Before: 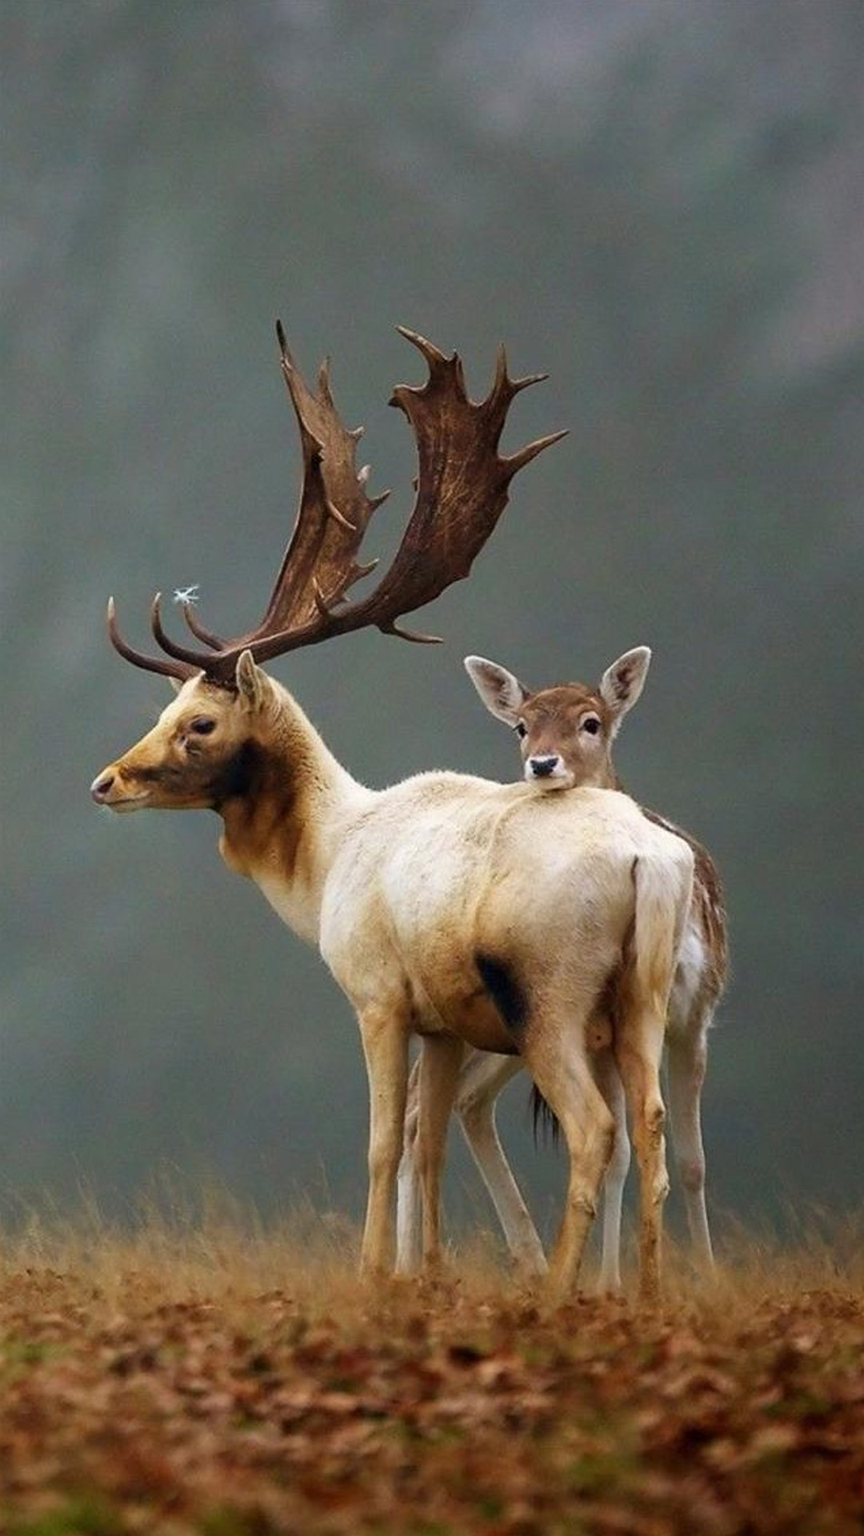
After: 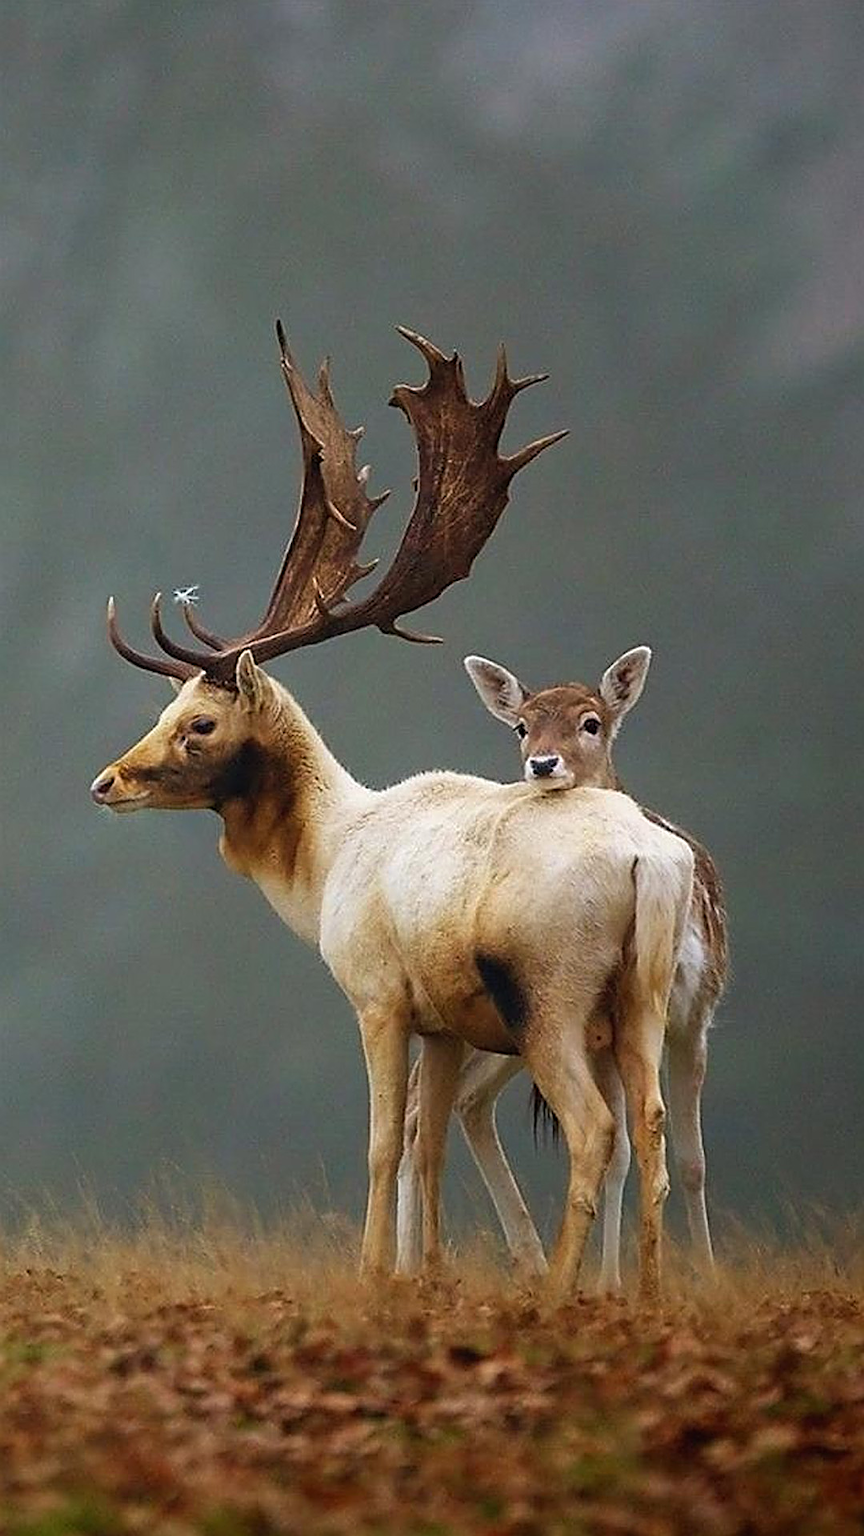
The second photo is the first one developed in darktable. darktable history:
sharpen: amount 1.002
tone curve: curves: ch0 [(0, 0) (0.003, 0.003) (0.011, 0.011) (0.025, 0.025) (0.044, 0.044) (0.069, 0.069) (0.1, 0.099) (0.136, 0.135) (0.177, 0.176) (0.224, 0.223) (0.277, 0.275) (0.335, 0.333) (0.399, 0.396) (0.468, 0.465) (0.543, 0.541) (0.623, 0.622) (0.709, 0.708) (0.801, 0.8) (0.898, 0.897) (1, 1)], preserve colors none
contrast equalizer: y [[0.439, 0.44, 0.442, 0.457, 0.493, 0.498], [0.5 ×6], [0.5 ×6], [0 ×6], [0 ×6]], mix 0.308
